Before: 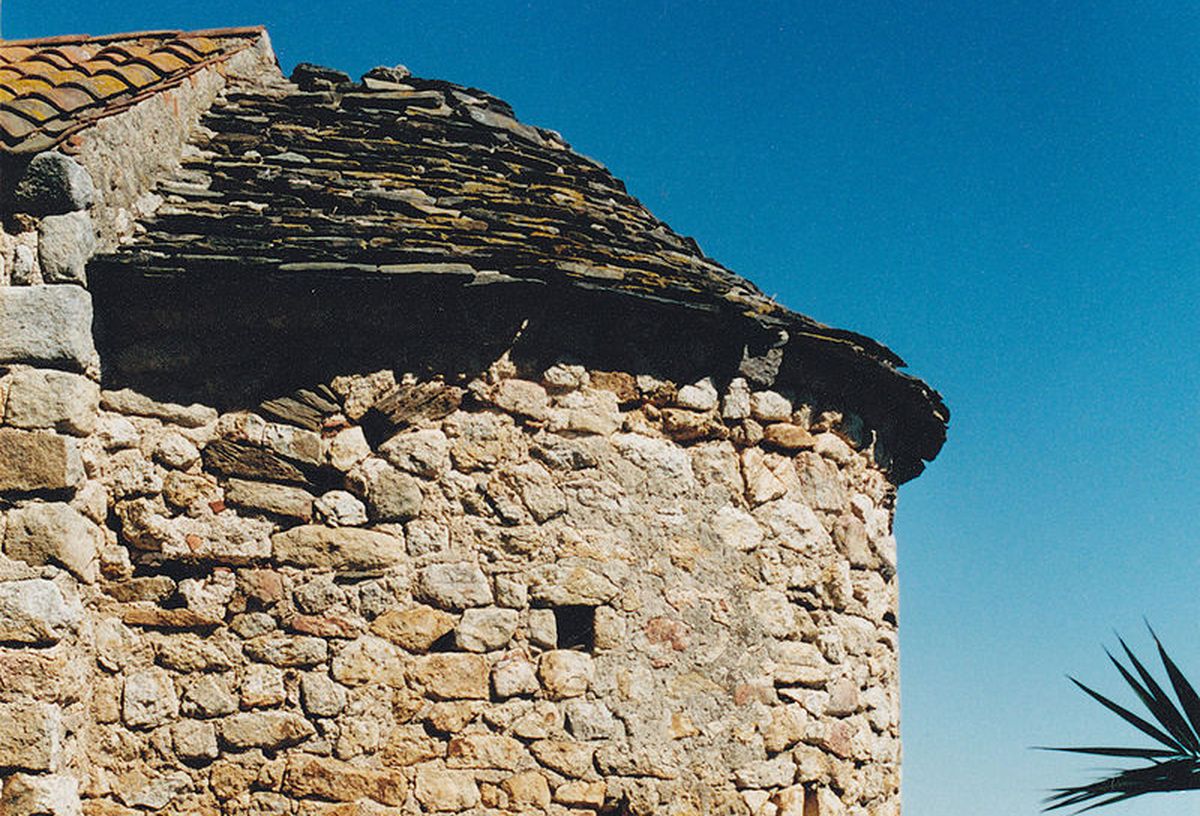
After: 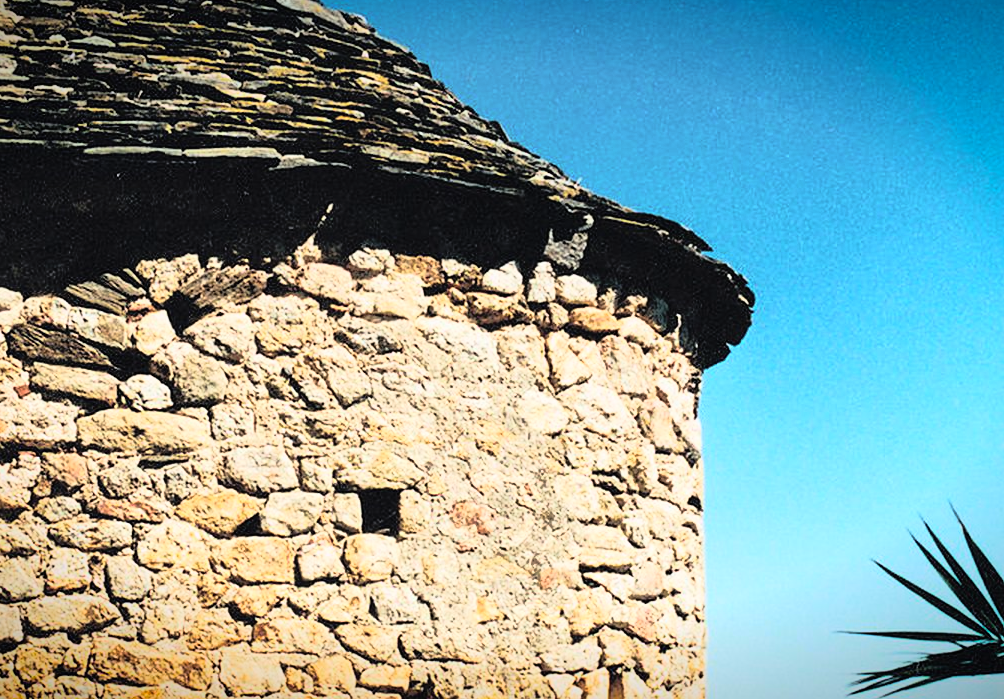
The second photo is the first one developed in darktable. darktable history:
color balance: mode lift, gamma, gain (sRGB)
crop: left 16.315%, top 14.246%
rgb curve: curves: ch0 [(0, 0) (0.21, 0.15) (0.24, 0.21) (0.5, 0.75) (0.75, 0.96) (0.89, 0.99) (1, 1)]; ch1 [(0, 0.02) (0.21, 0.13) (0.25, 0.2) (0.5, 0.67) (0.75, 0.9) (0.89, 0.97) (1, 1)]; ch2 [(0, 0.02) (0.21, 0.13) (0.25, 0.2) (0.5, 0.67) (0.75, 0.9) (0.89, 0.97) (1, 1)], compensate middle gray true
shadows and highlights: on, module defaults
color correction: saturation 0.8
vignetting: fall-off start 98.29%, fall-off radius 100%, brightness -1, saturation 0.5, width/height ratio 1.428
